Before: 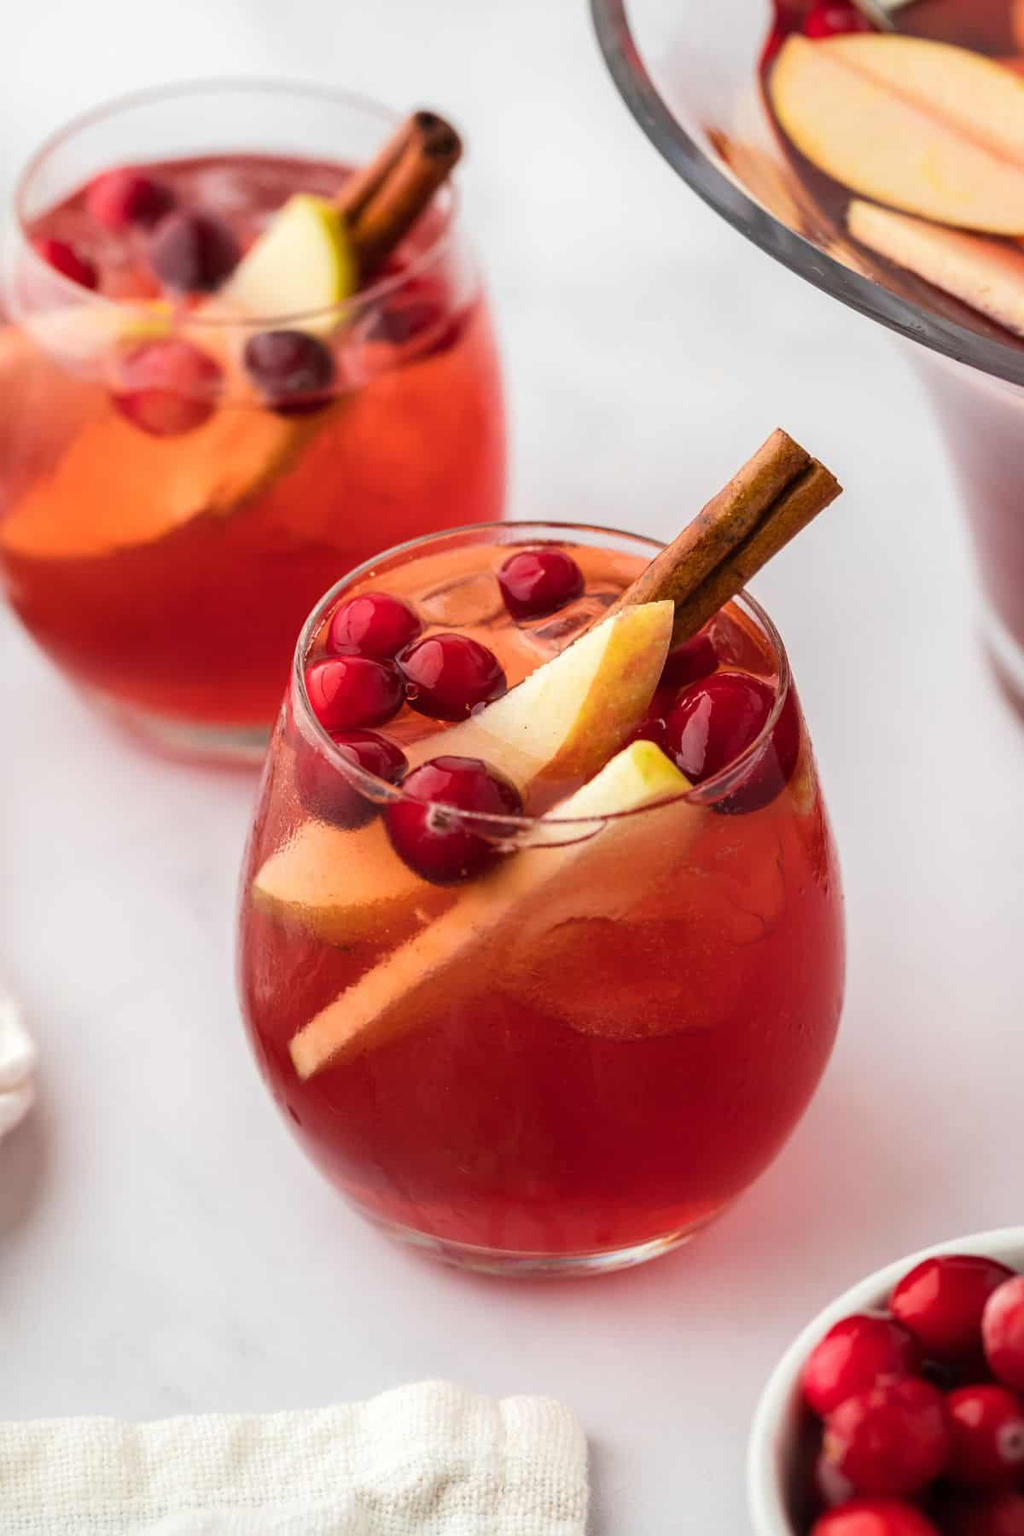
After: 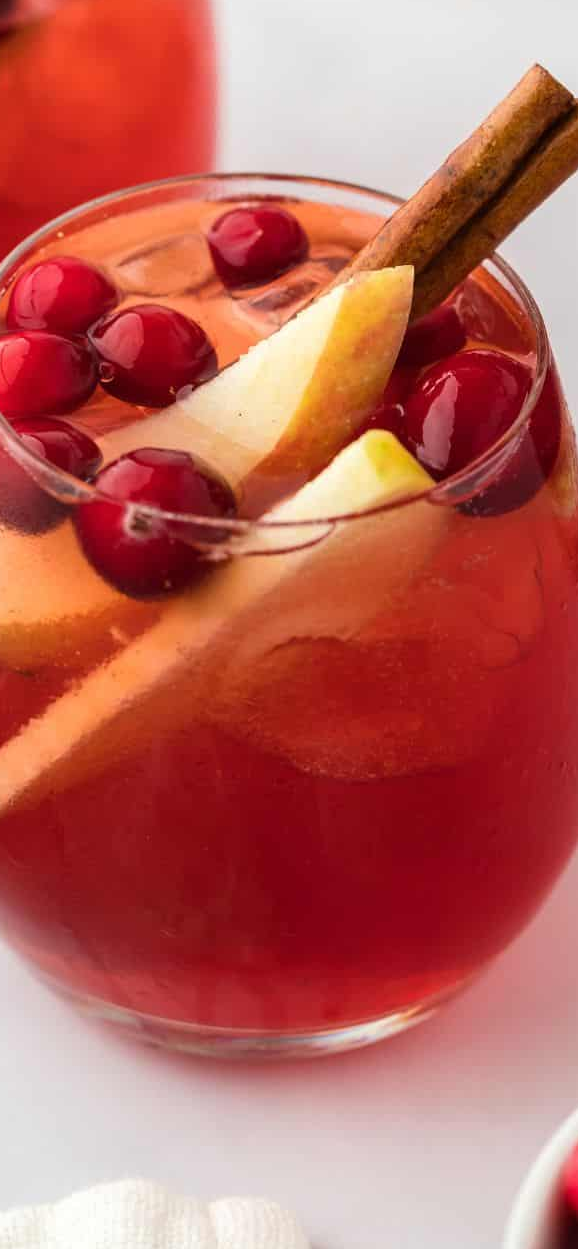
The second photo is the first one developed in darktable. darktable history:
crop: left 31.4%, top 24.38%, right 20.432%, bottom 6.218%
